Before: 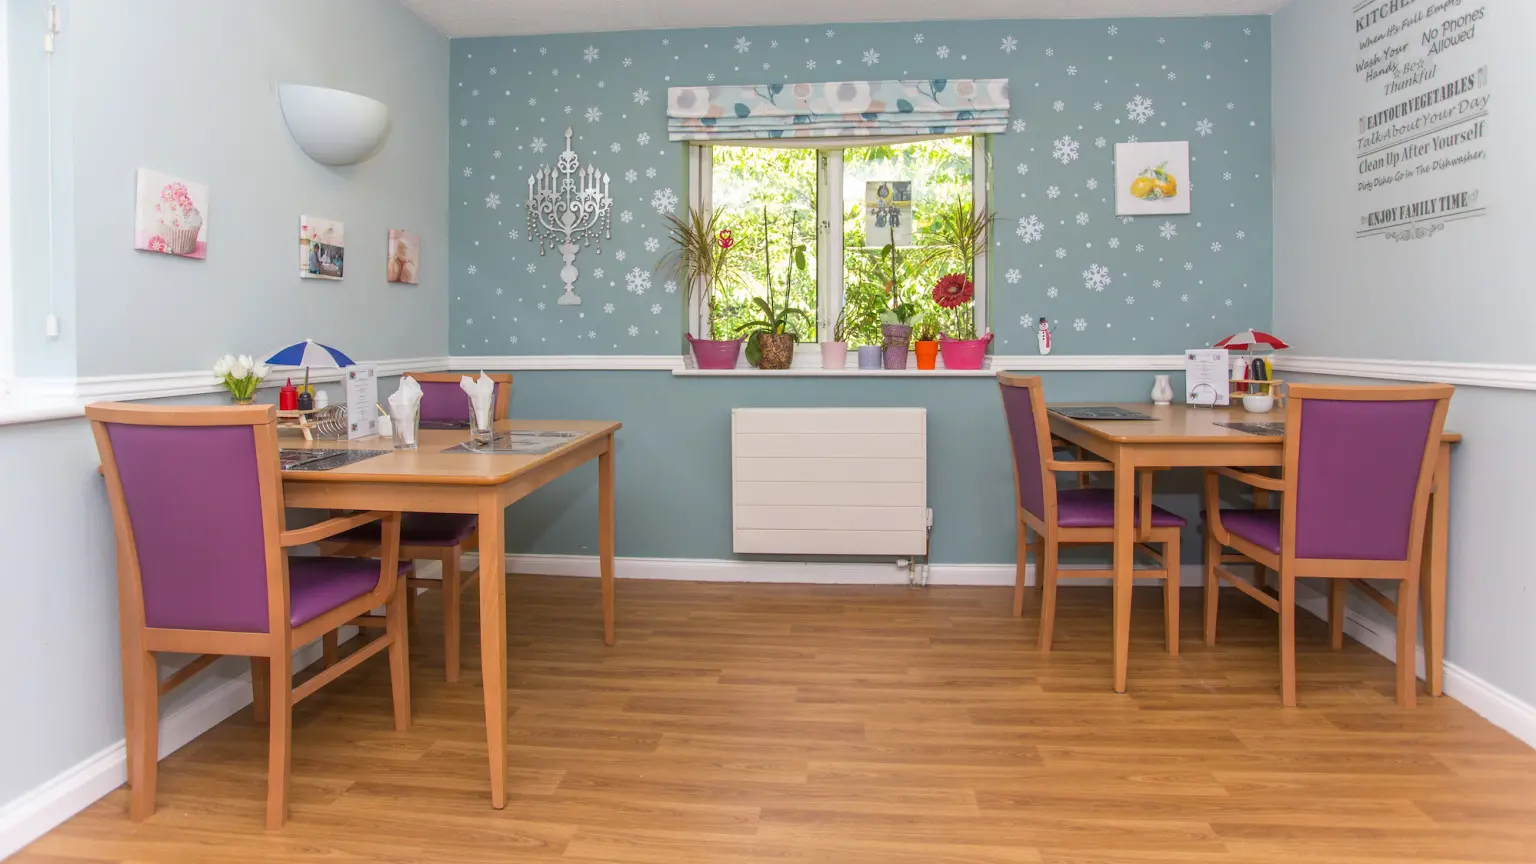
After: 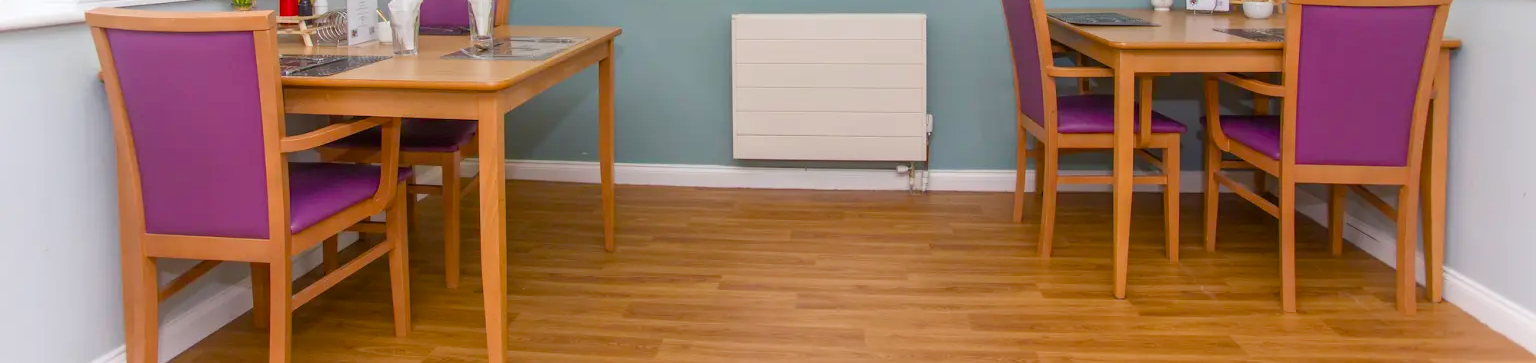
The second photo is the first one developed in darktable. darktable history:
crop: top 45.679%, bottom 12.261%
color balance rgb: perceptual saturation grading › global saturation 20%, perceptual saturation grading › highlights -25.759%, perceptual saturation grading › shadows 24.756%, global vibrance 20%
